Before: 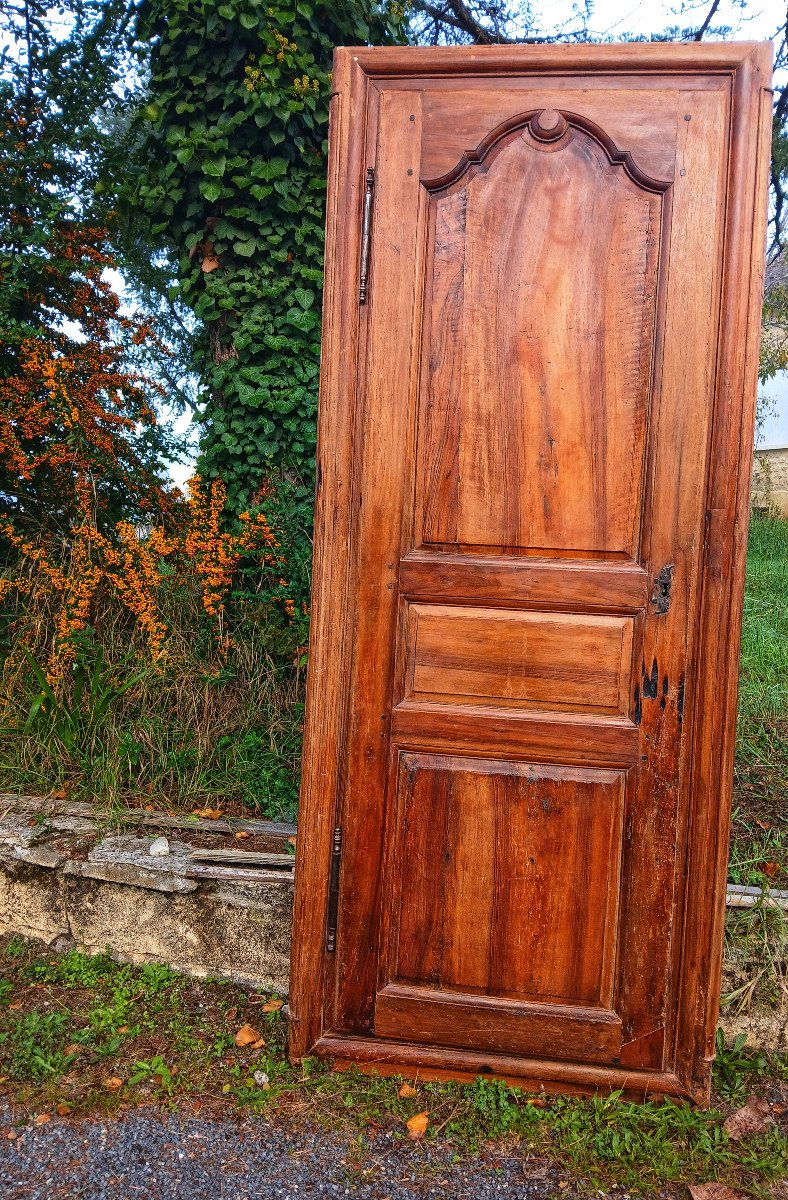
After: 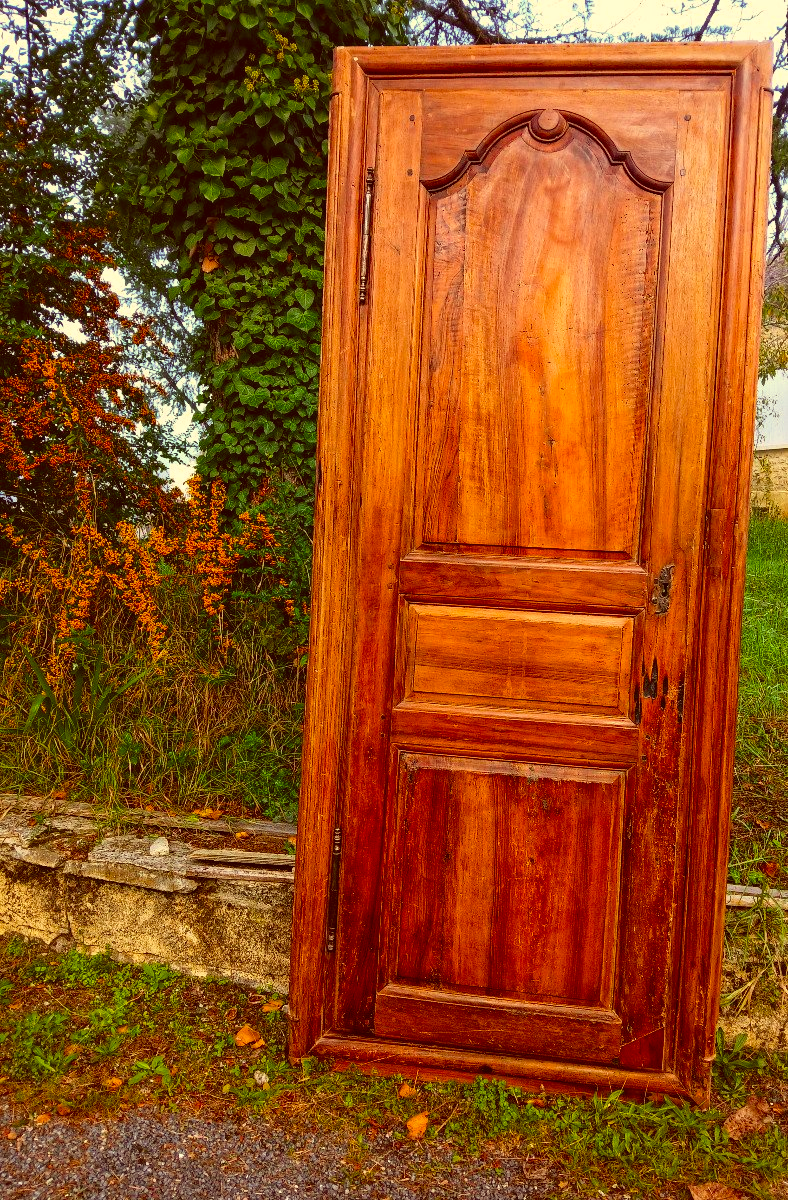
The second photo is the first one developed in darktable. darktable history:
color balance rgb: perceptual saturation grading › global saturation 30%, global vibrance 10%
color correction: highlights a* 1.12, highlights b* 24.26, shadows a* 15.58, shadows b* 24.26
